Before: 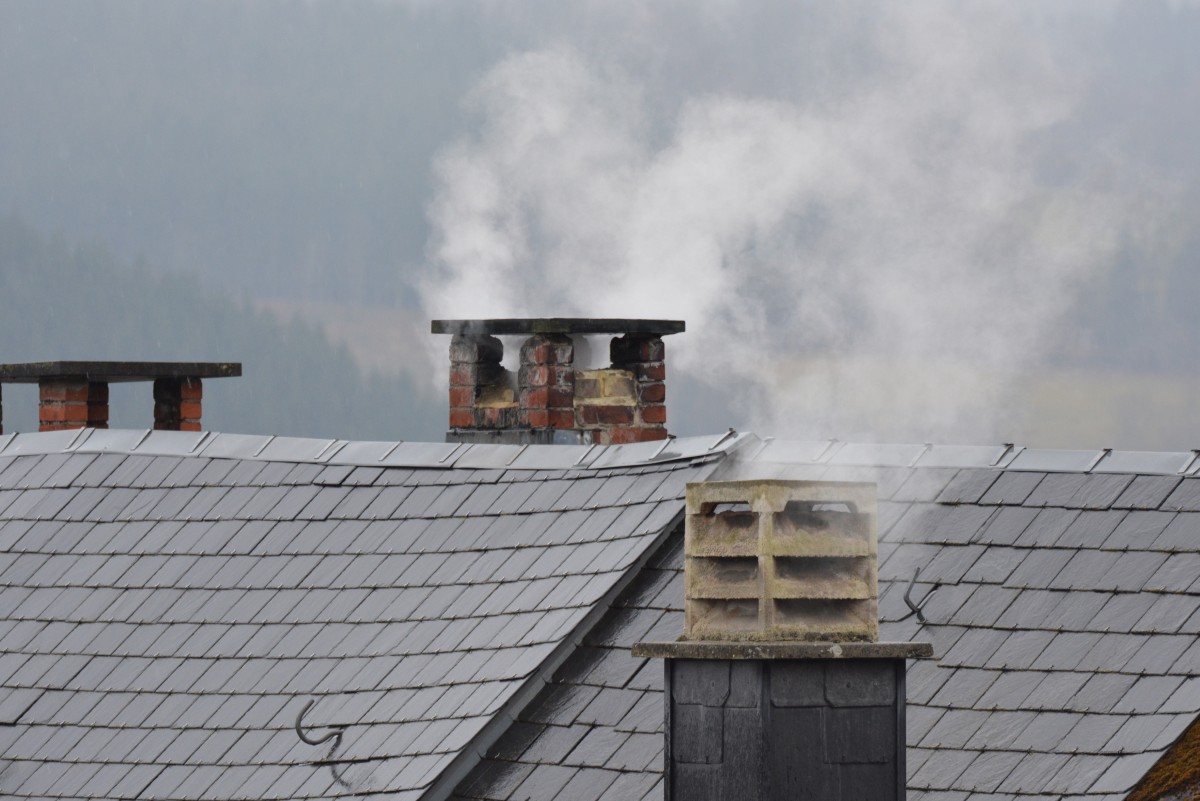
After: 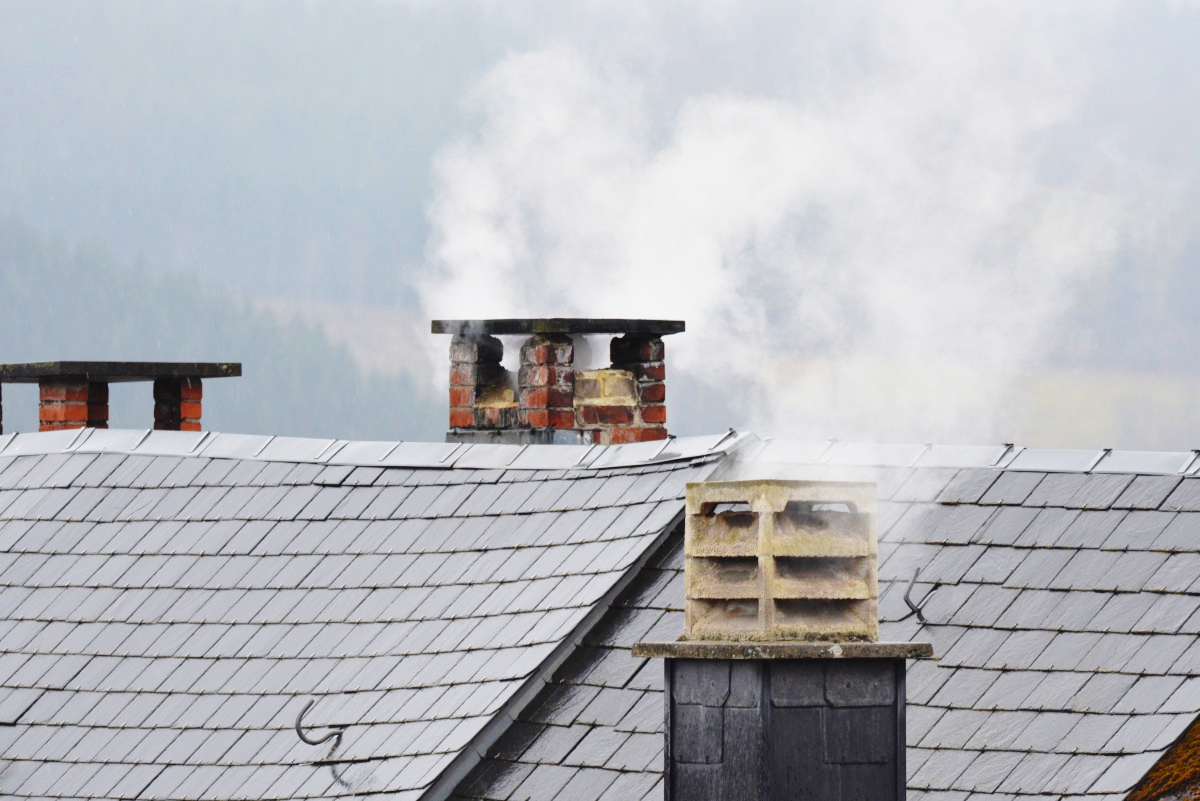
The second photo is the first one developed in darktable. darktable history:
base curve: curves: ch0 [(0, 0) (0.028, 0.03) (0.121, 0.232) (0.46, 0.748) (0.859, 0.968) (1, 1)], preserve colors none
color balance: output saturation 110%
